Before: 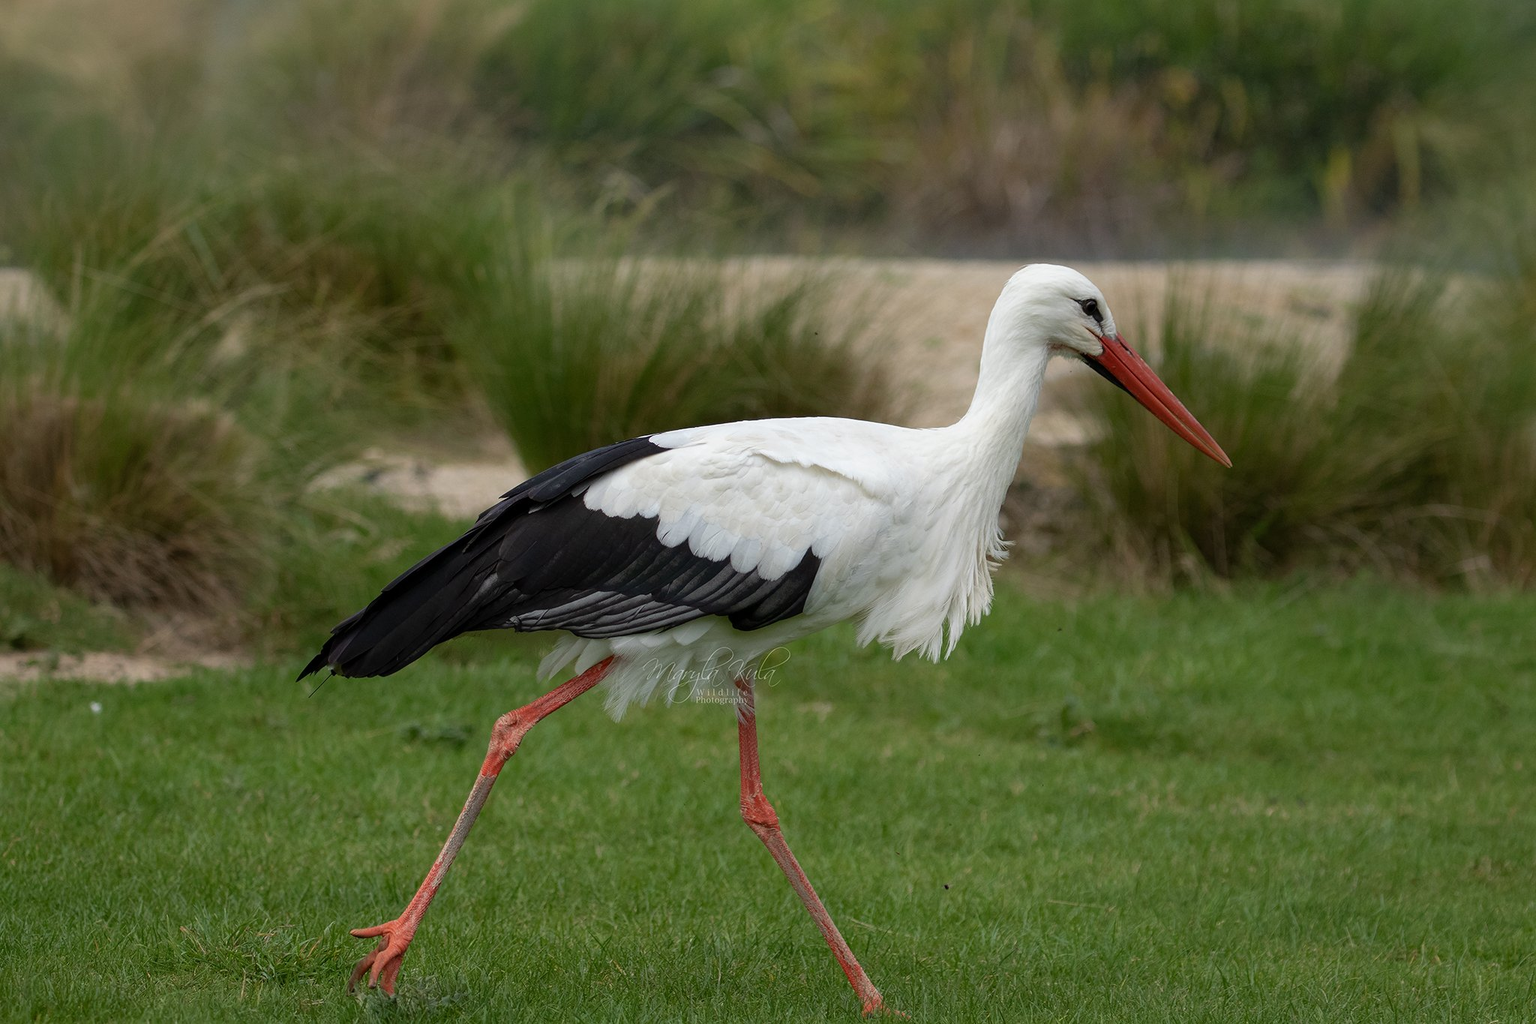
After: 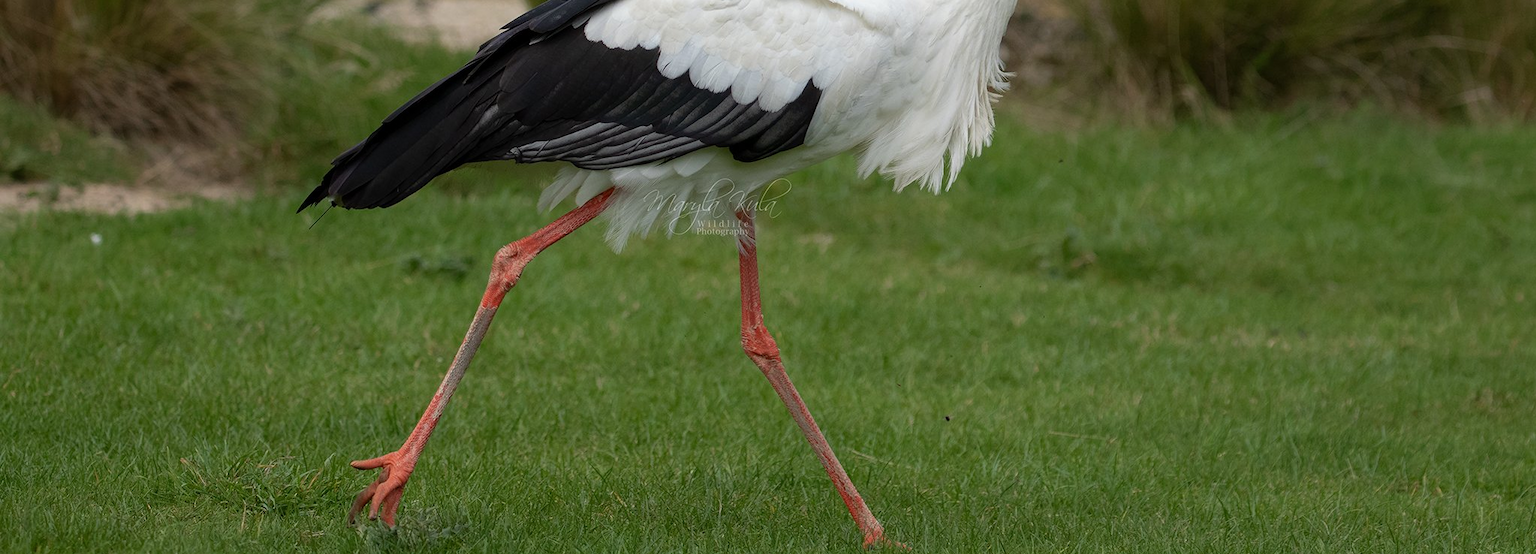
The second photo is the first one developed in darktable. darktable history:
crop and rotate: top 45.821%, right 0.076%
